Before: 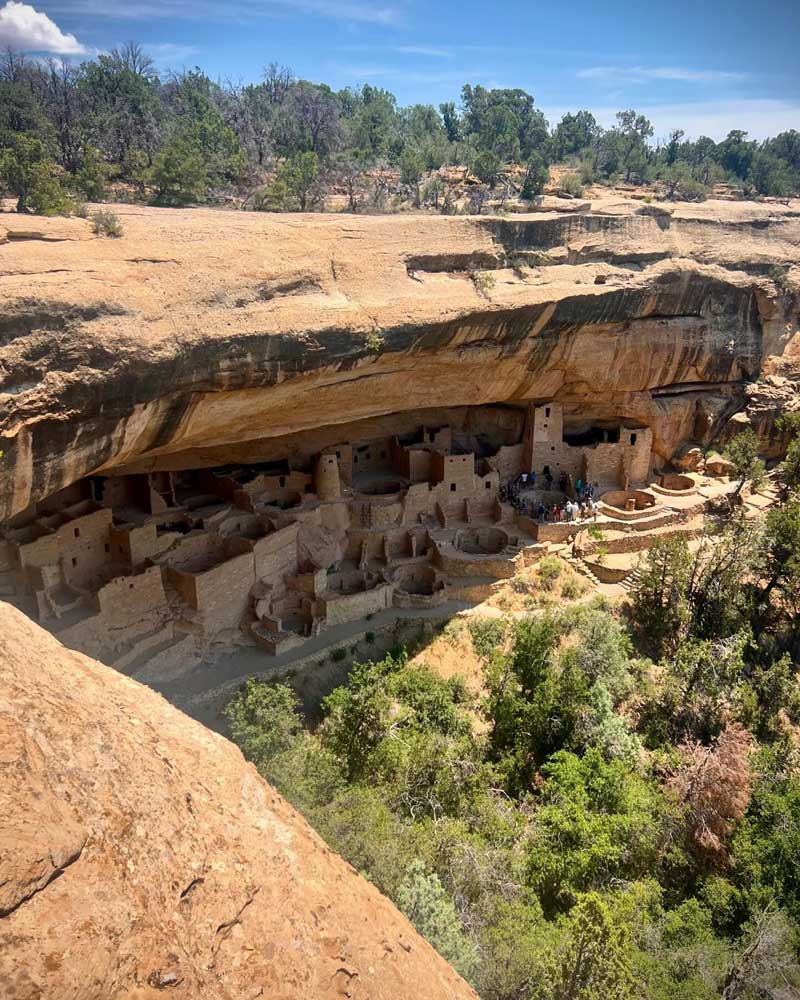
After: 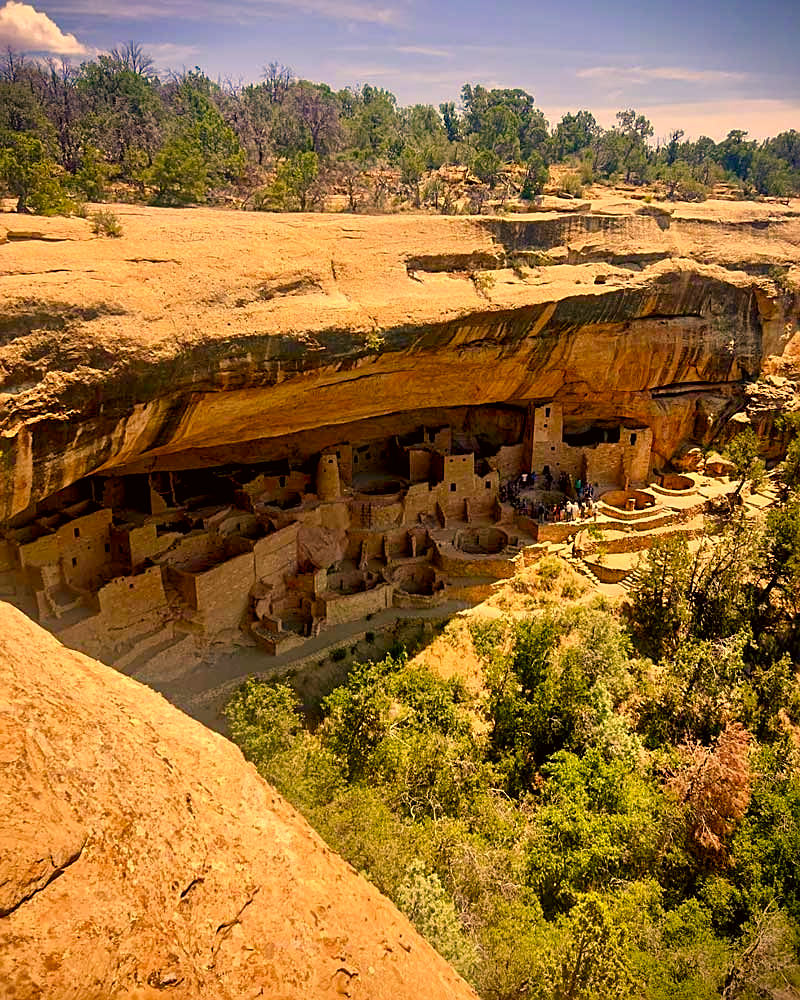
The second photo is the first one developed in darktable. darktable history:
sharpen: on, module defaults
color correction: highlights a* 18.56, highlights b* 35.55, shadows a* 1.29, shadows b* 6.02, saturation 1.03
color balance rgb: global offset › luminance -0.508%, linear chroma grading › global chroma 14.695%, perceptual saturation grading › global saturation 0.796%, perceptual saturation grading › highlights -33.494%, perceptual saturation grading › mid-tones 14.997%, perceptual saturation grading › shadows 49.117%, global vibrance 20%
